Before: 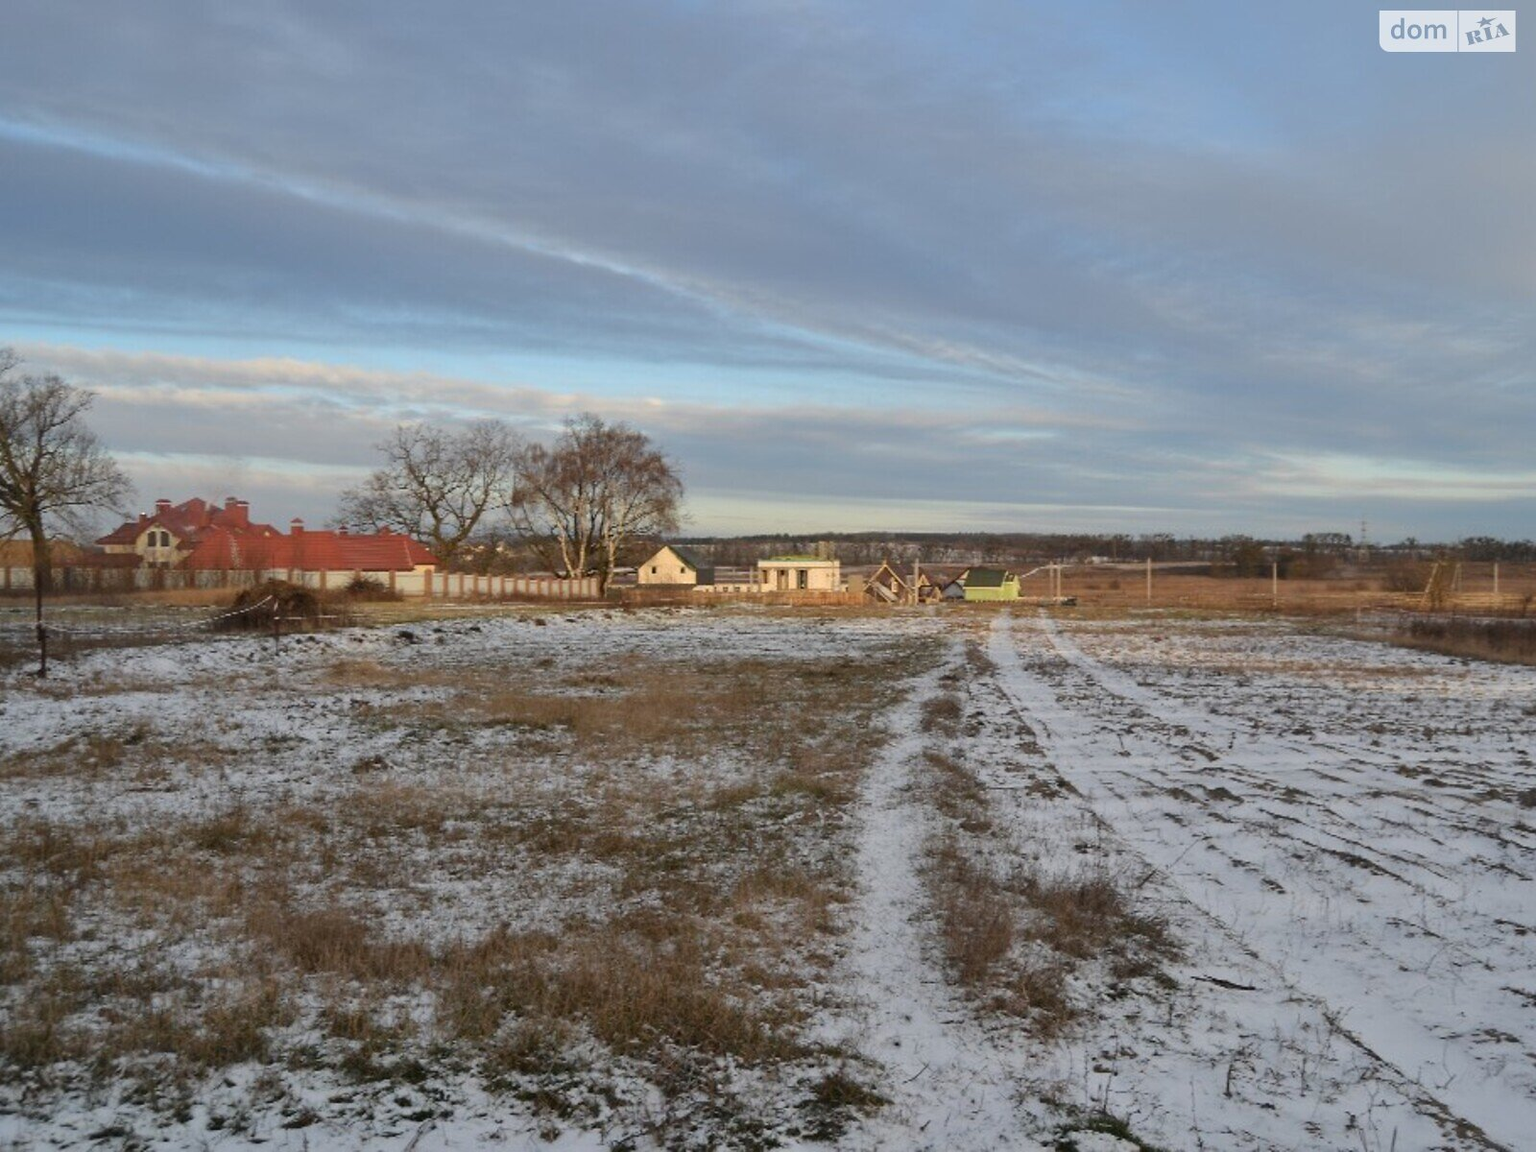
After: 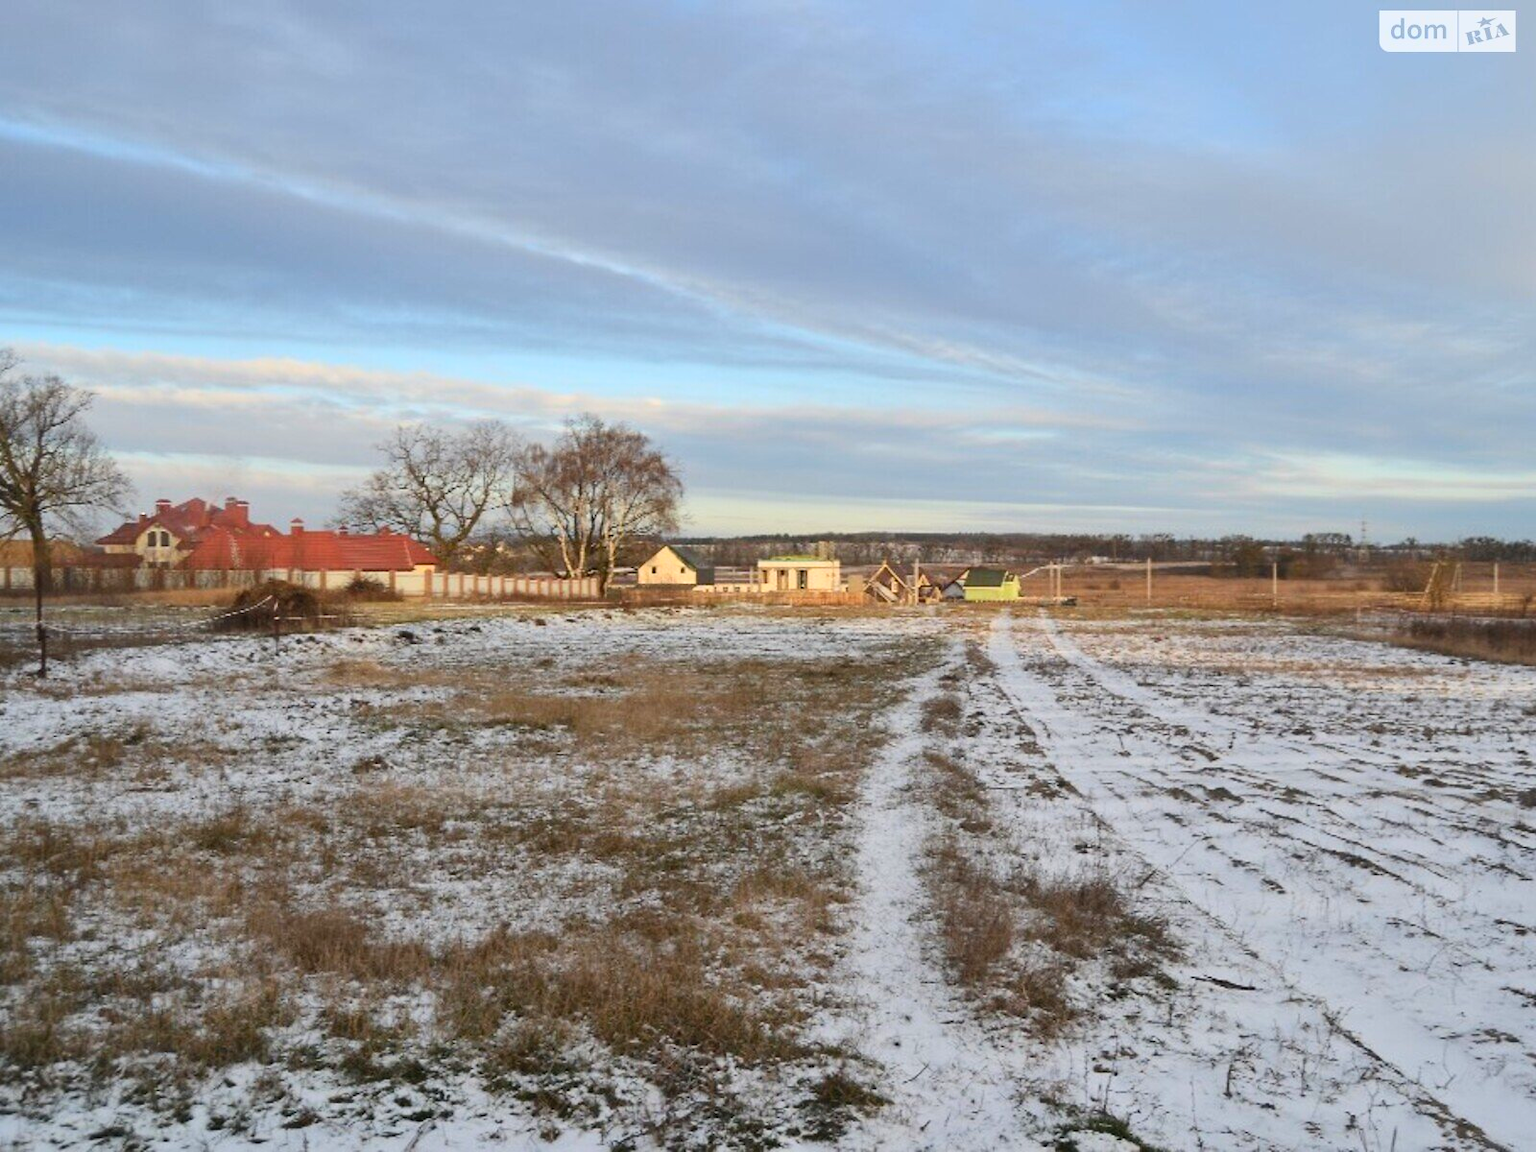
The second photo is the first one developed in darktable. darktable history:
contrast brightness saturation: contrast 0.197, brightness 0.164, saturation 0.229
